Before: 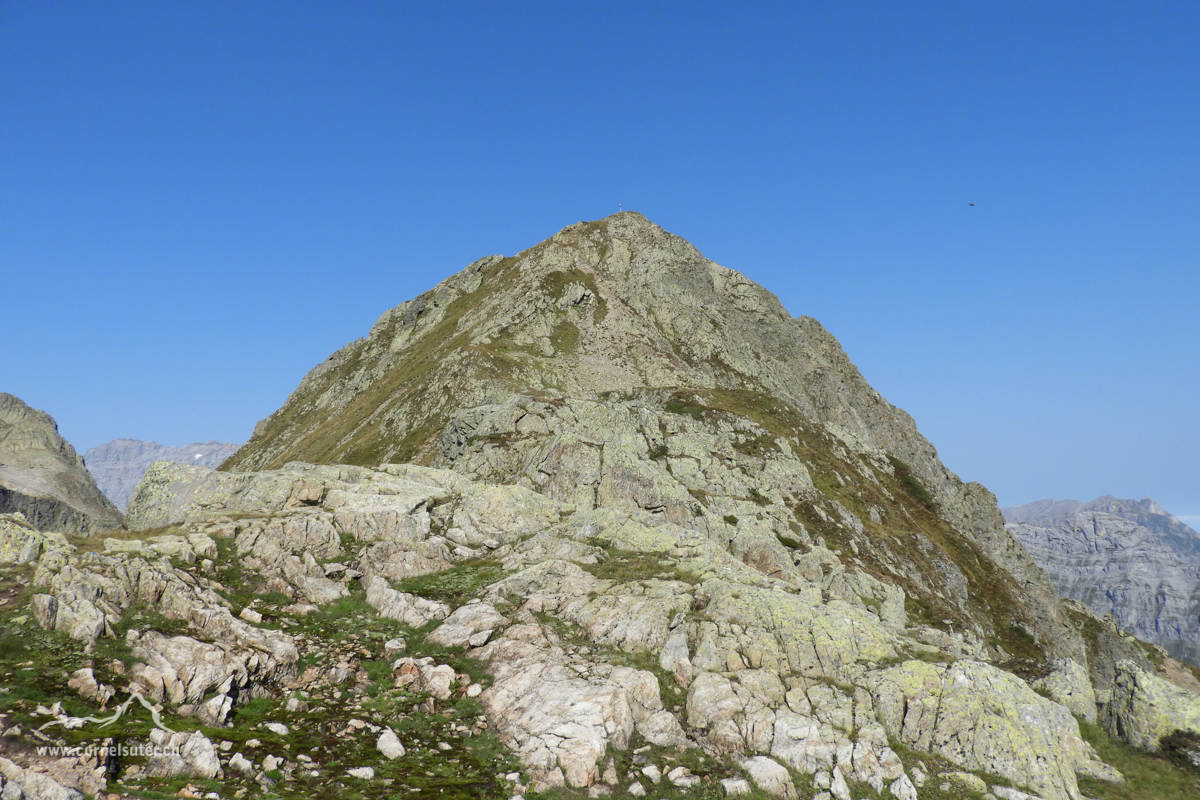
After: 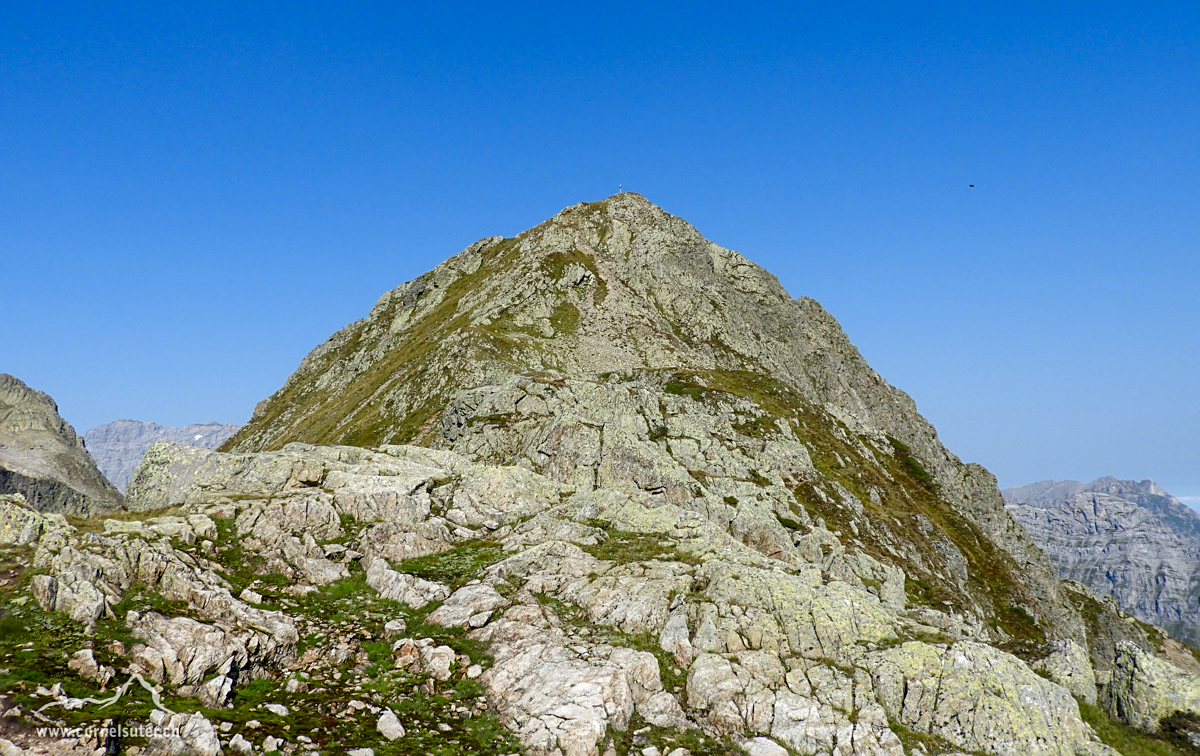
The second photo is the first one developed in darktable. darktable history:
color balance rgb: perceptual saturation grading › global saturation 20%, perceptual saturation grading › highlights -25%, perceptual saturation grading › shadows 50%
sharpen: on, module defaults
crop and rotate: top 2.479%, bottom 3.018%
local contrast: shadows 94%
